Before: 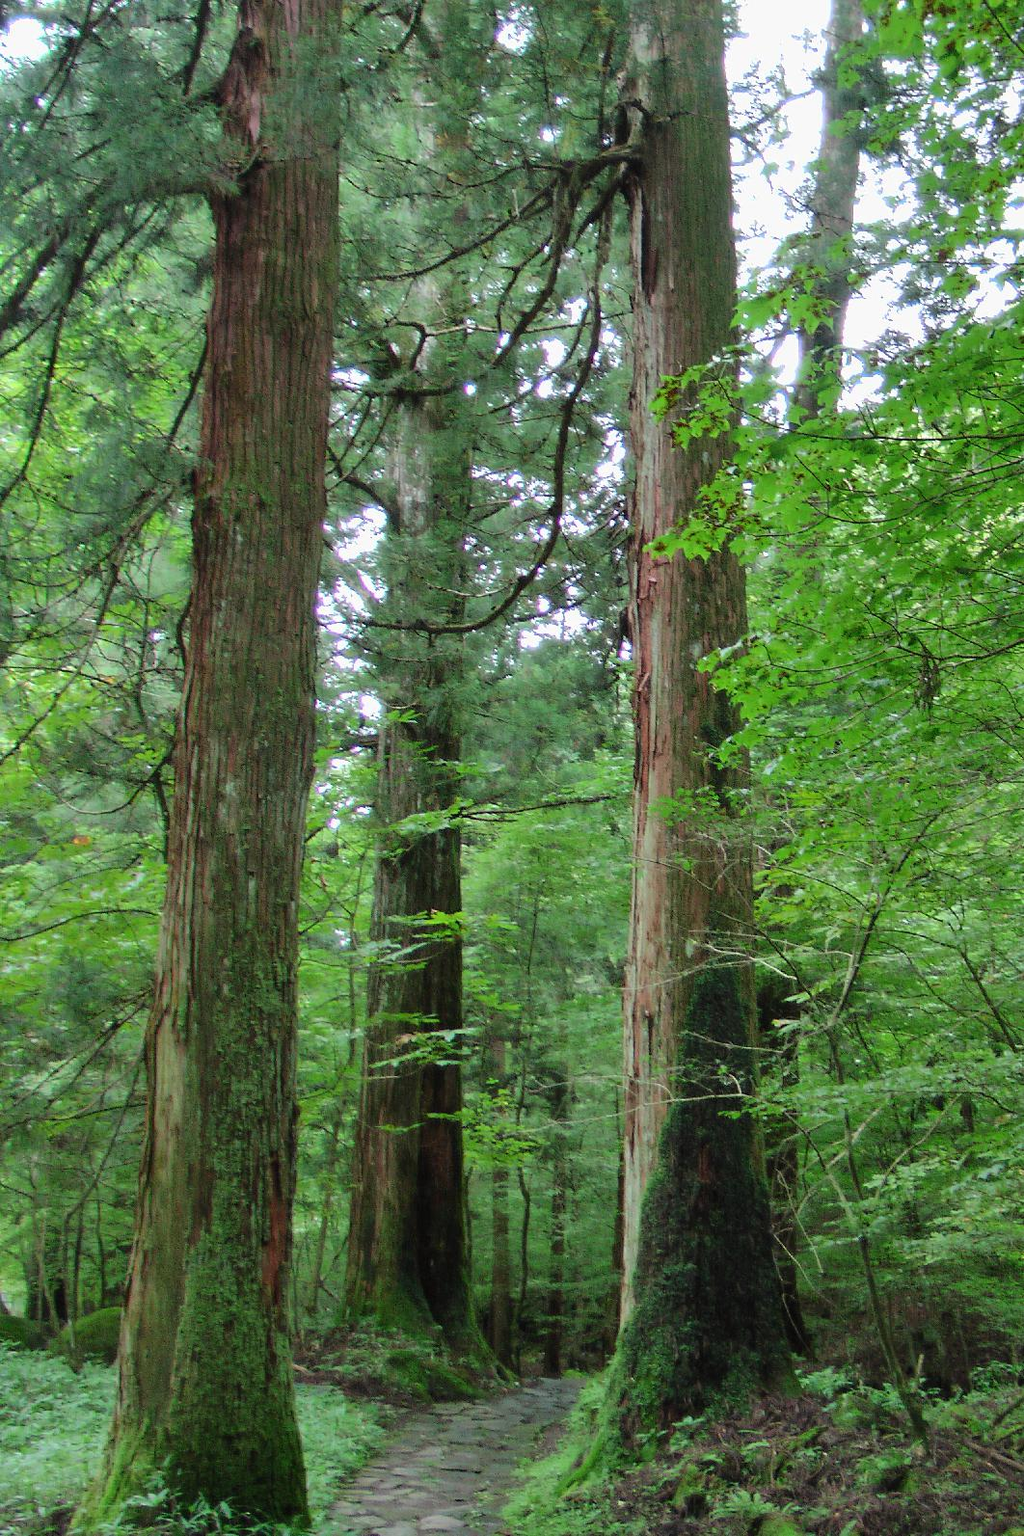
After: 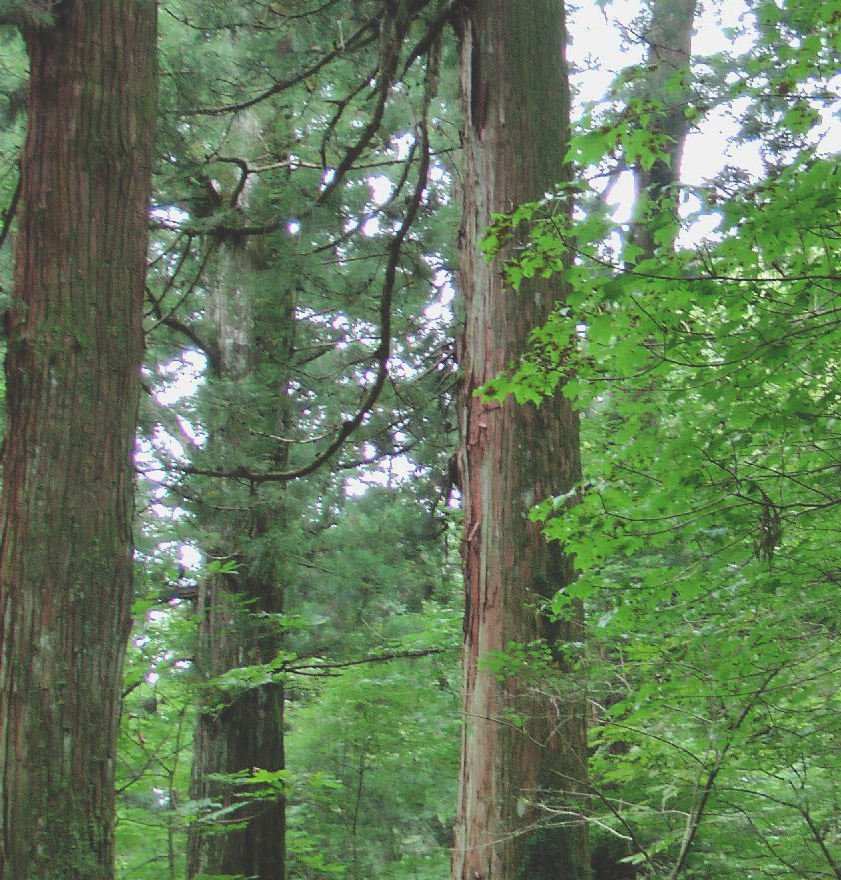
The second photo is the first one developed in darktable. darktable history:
crop: left 18.333%, top 11.099%, right 2.387%, bottom 33.646%
exposure: black level correction -0.025, exposure -0.118 EV, compensate highlight preservation false
